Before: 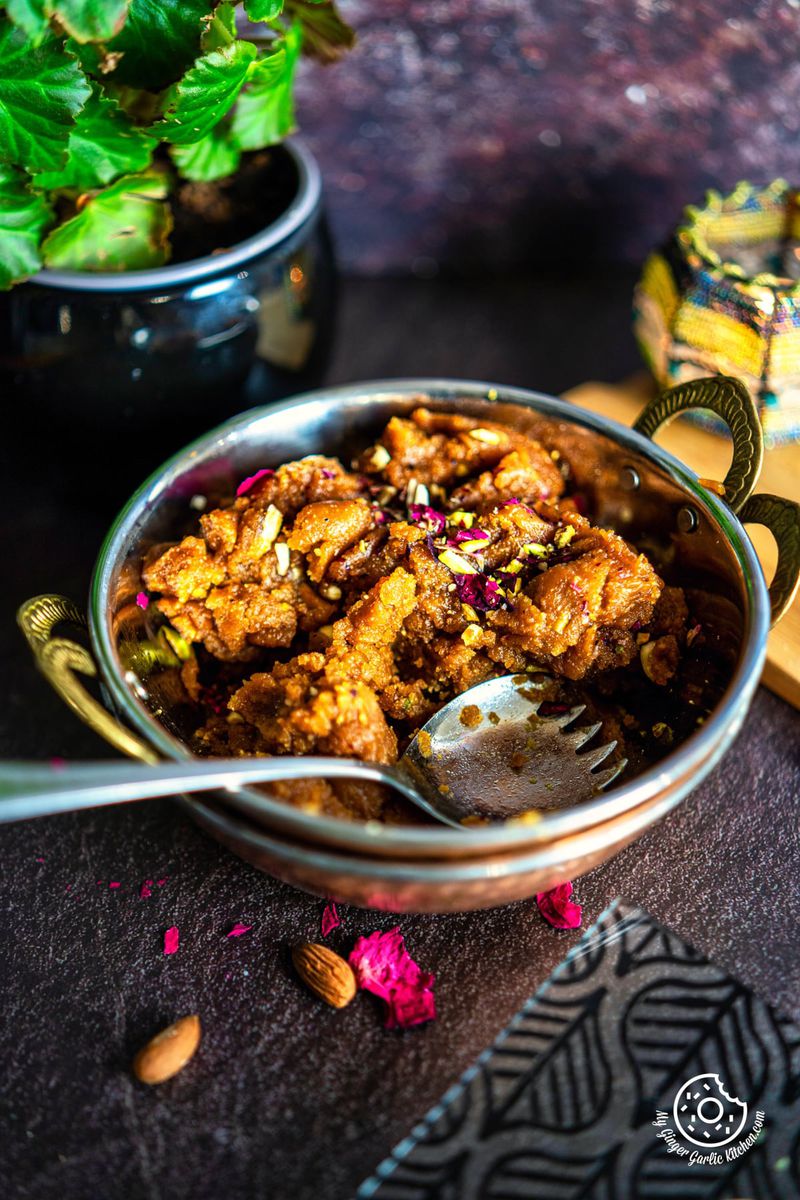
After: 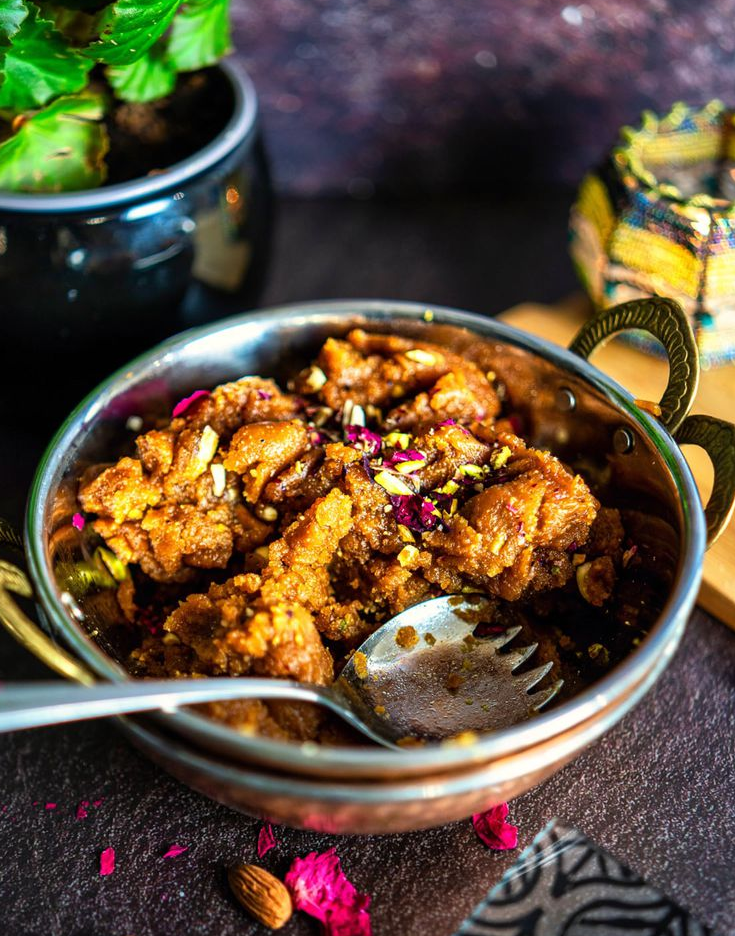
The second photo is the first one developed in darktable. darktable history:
crop: left 8.117%, top 6.609%, bottom 15.343%
